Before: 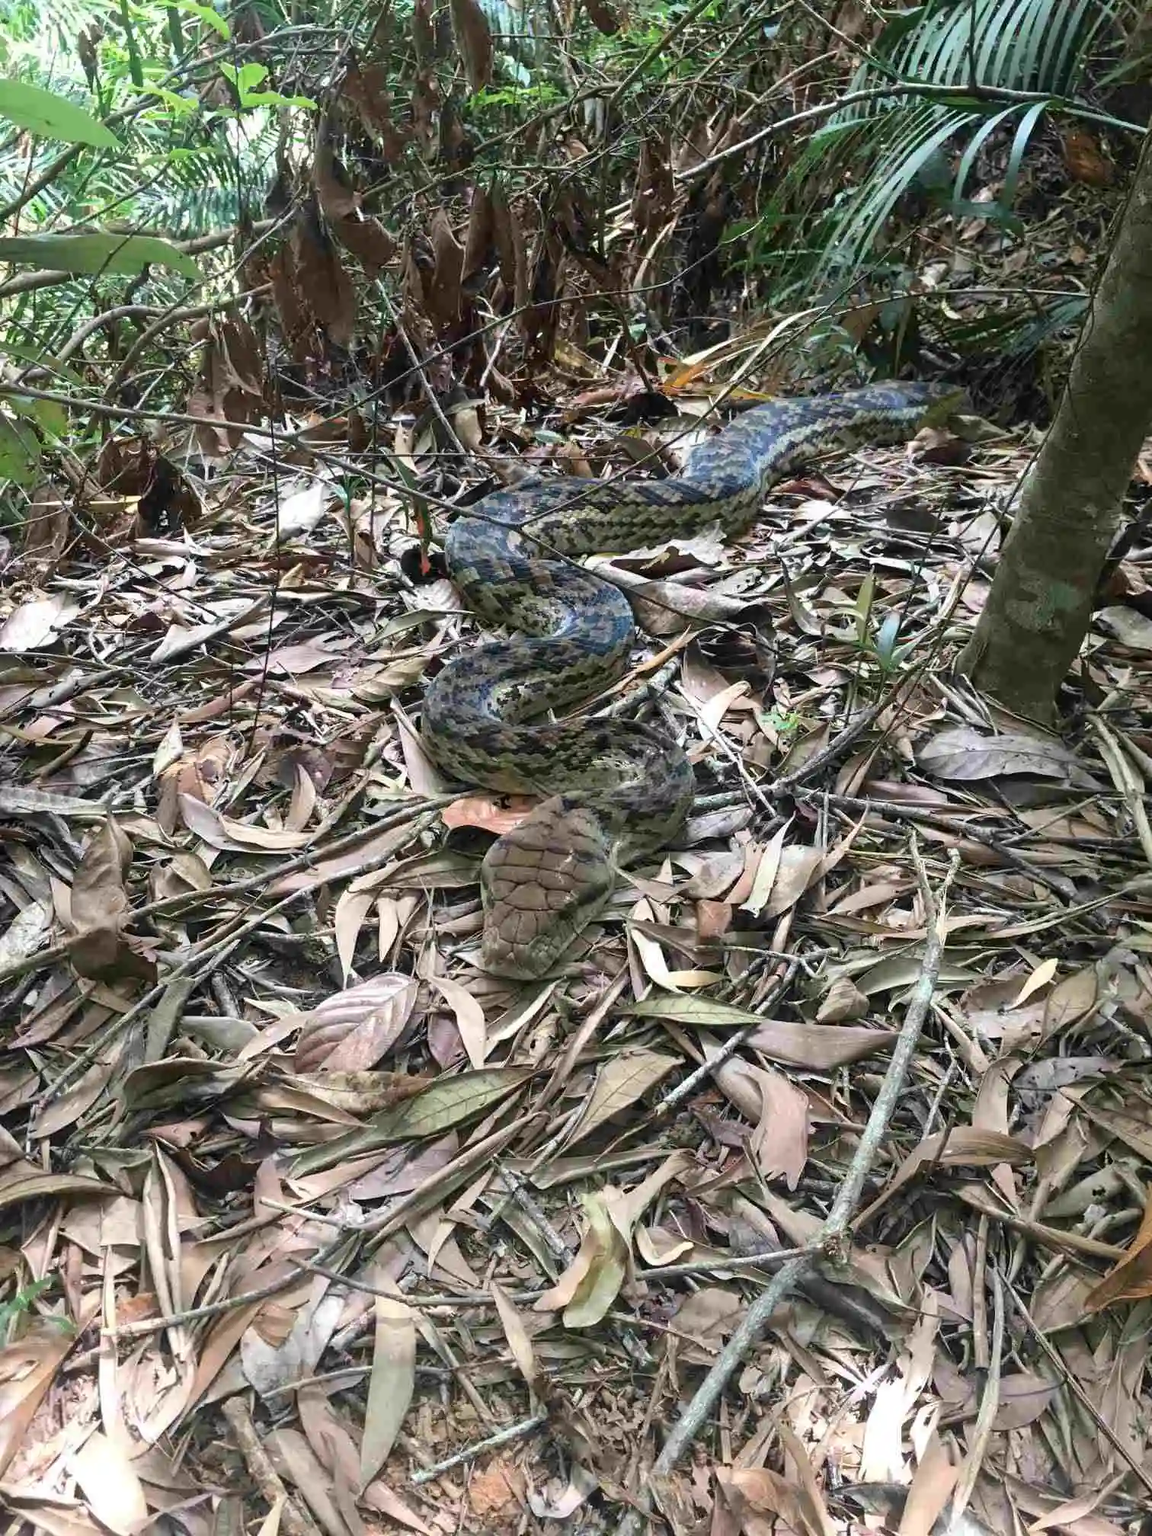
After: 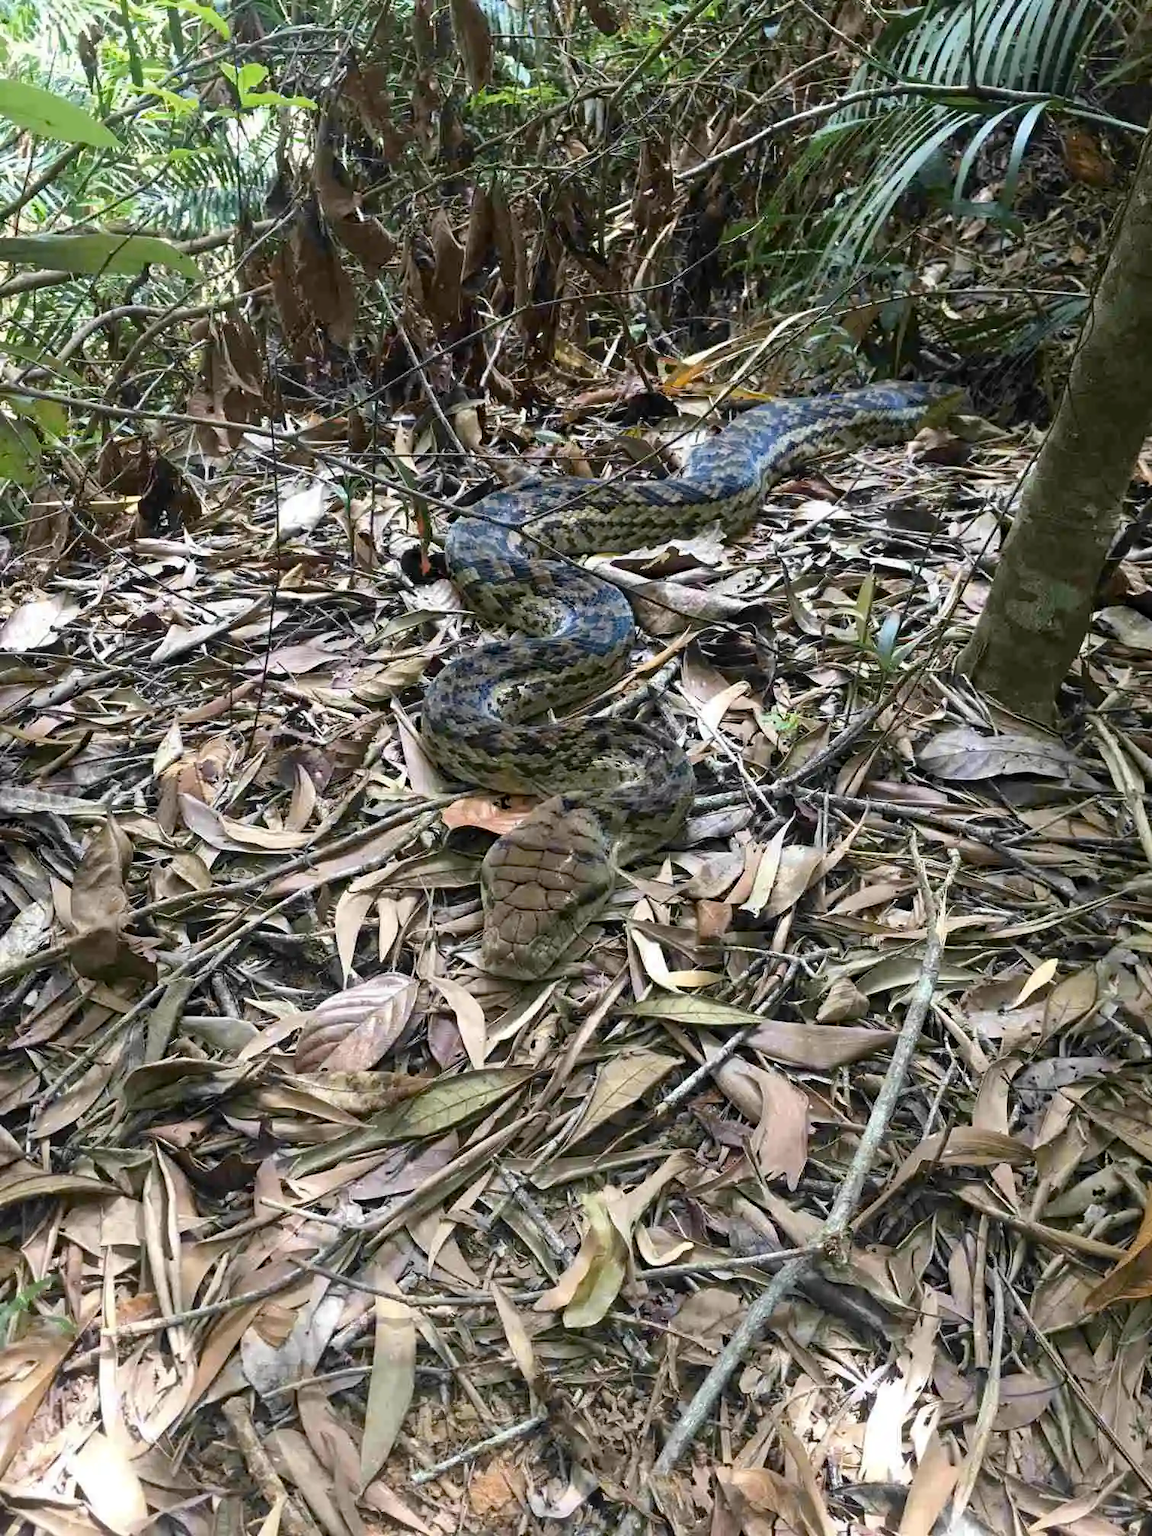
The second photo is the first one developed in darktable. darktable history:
haze removal: compatibility mode true, adaptive false
color contrast: green-magenta contrast 0.8, blue-yellow contrast 1.1, unbound 0
